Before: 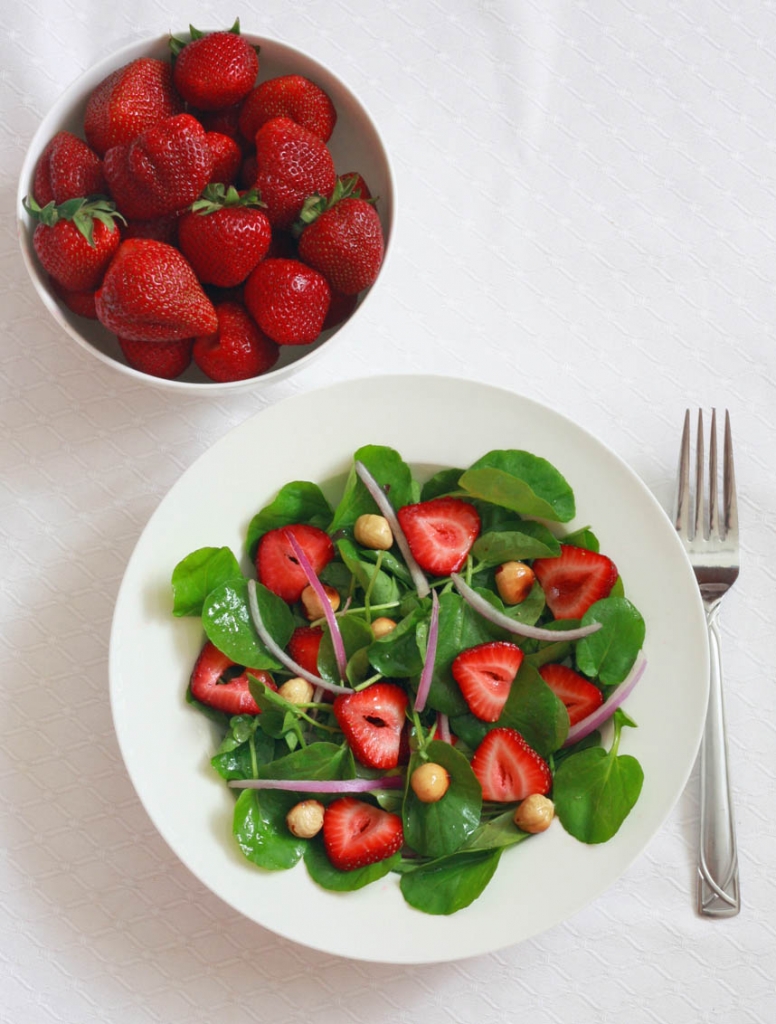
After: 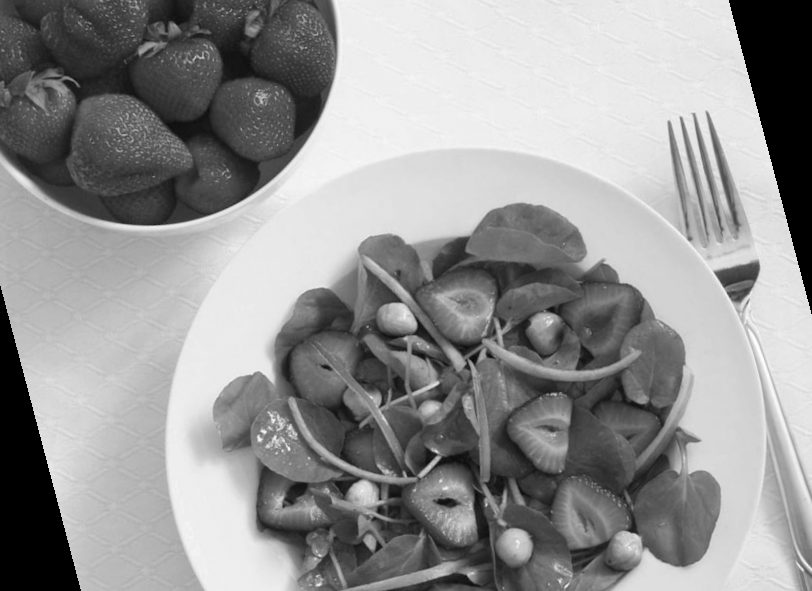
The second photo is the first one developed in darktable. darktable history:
rotate and perspective: rotation -14.8°, crop left 0.1, crop right 0.903, crop top 0.25, crop bottom 0.748
monochrome: on, module defaults
tone equalizer: on, module defaults
